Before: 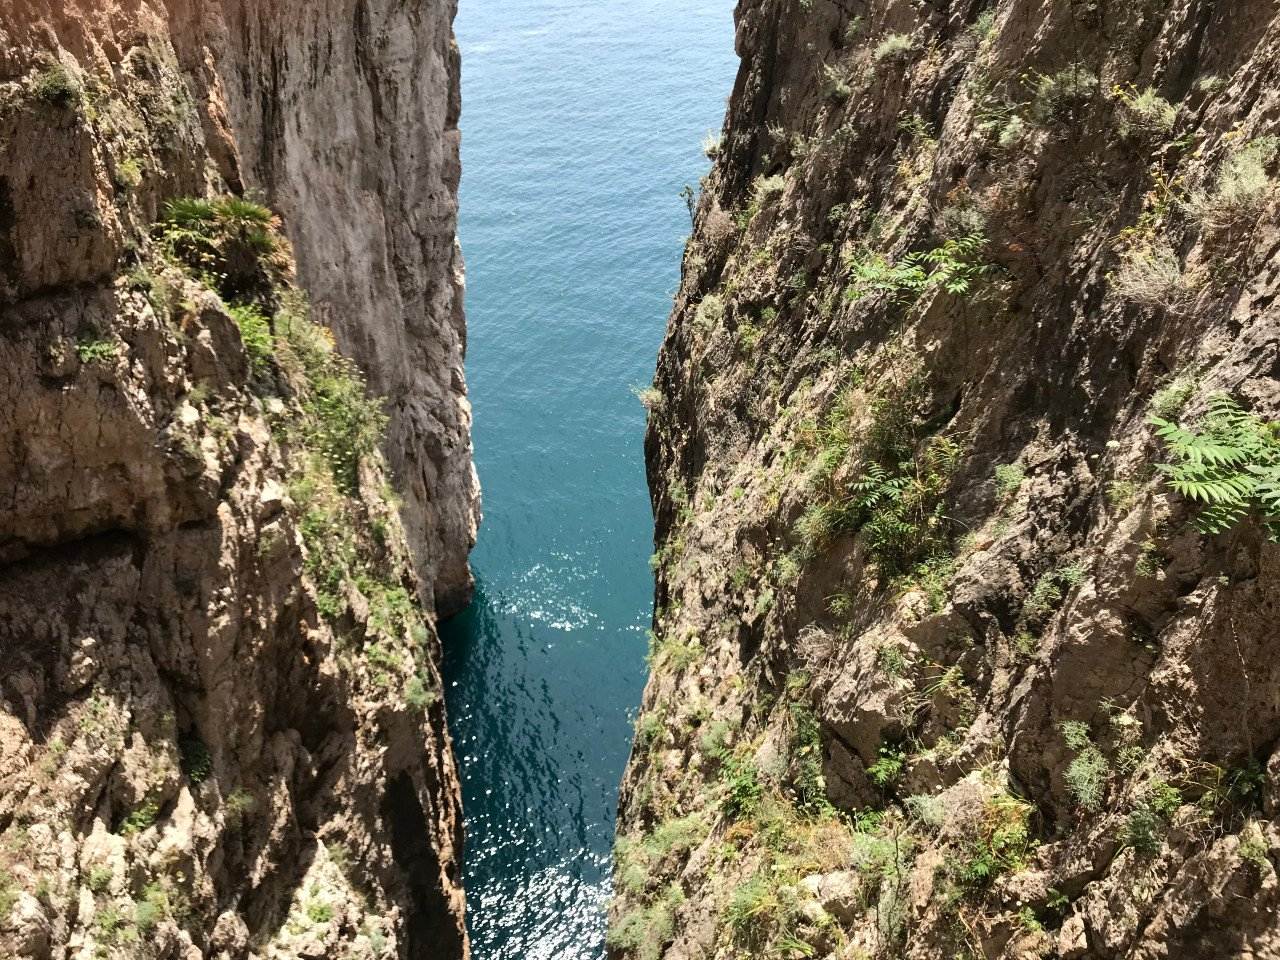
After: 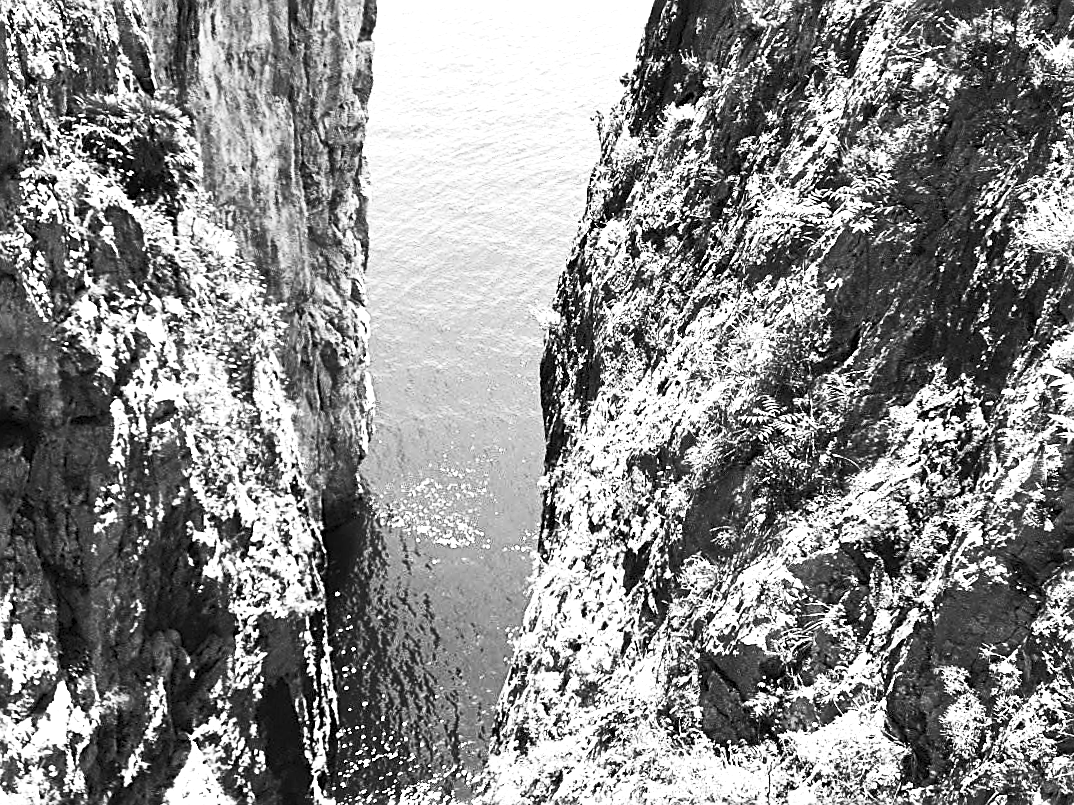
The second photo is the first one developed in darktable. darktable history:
sharpen: radius 2.543, amount 0.636
contrast brightness saturation: contrast 0.53, brightness 0.47, saturation -1
crop and rotate: angle -3.27°, left 5.211%, top 5.211%, right 4.607%, bottom 4.607%
levels: levels [0.016, 0.484, 0.953]
